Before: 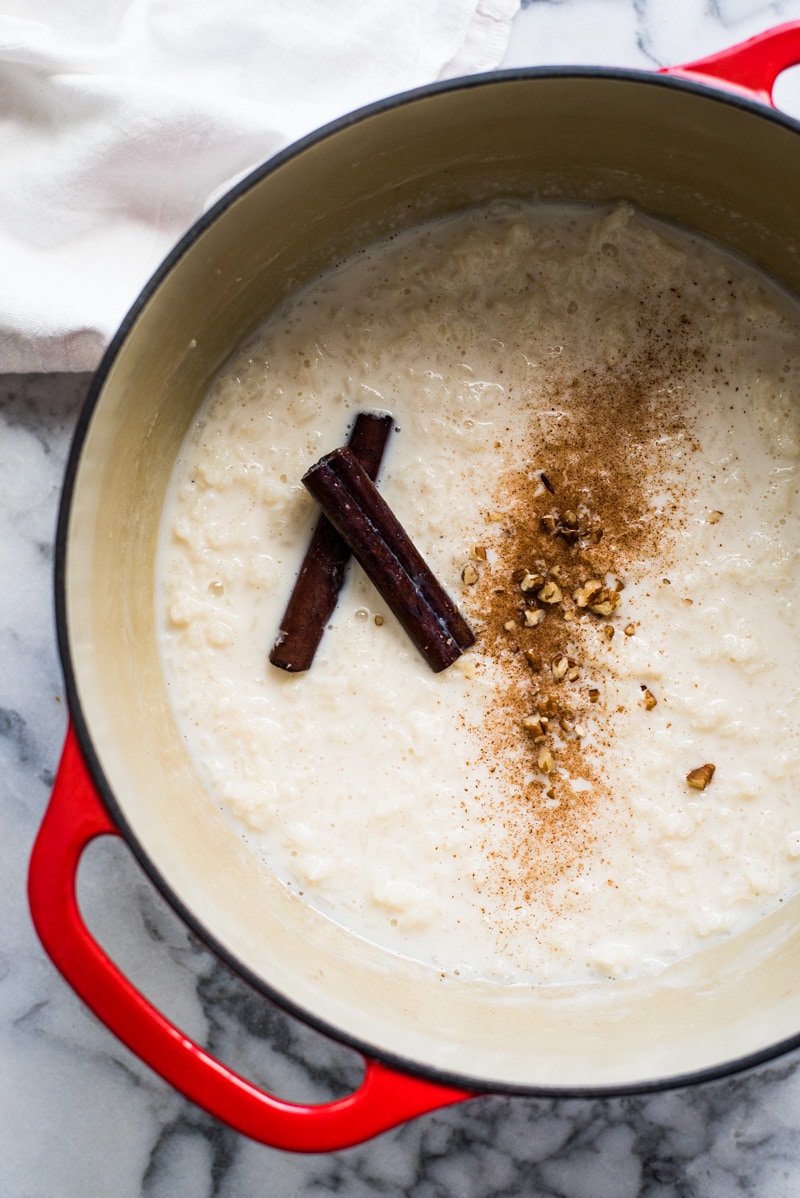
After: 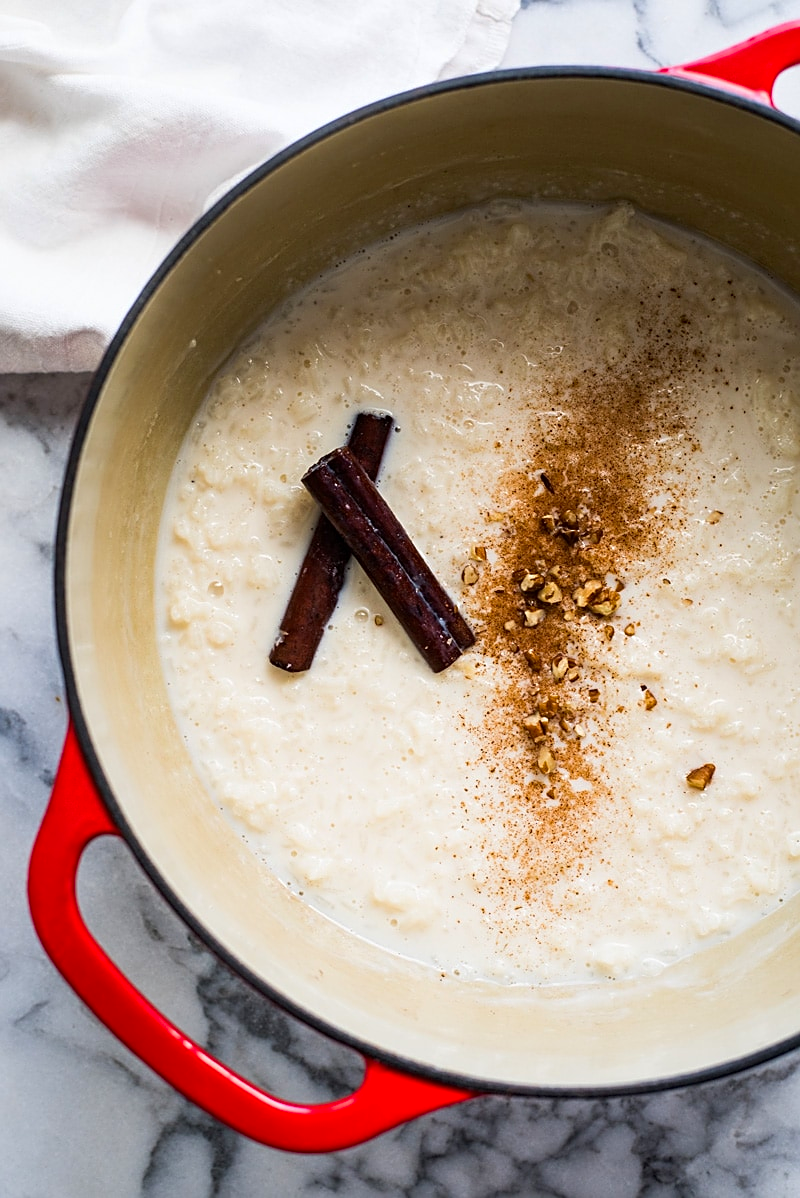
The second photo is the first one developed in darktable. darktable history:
sharpen: on, module defaults
contrast brightness saturation: saturation 0.18
